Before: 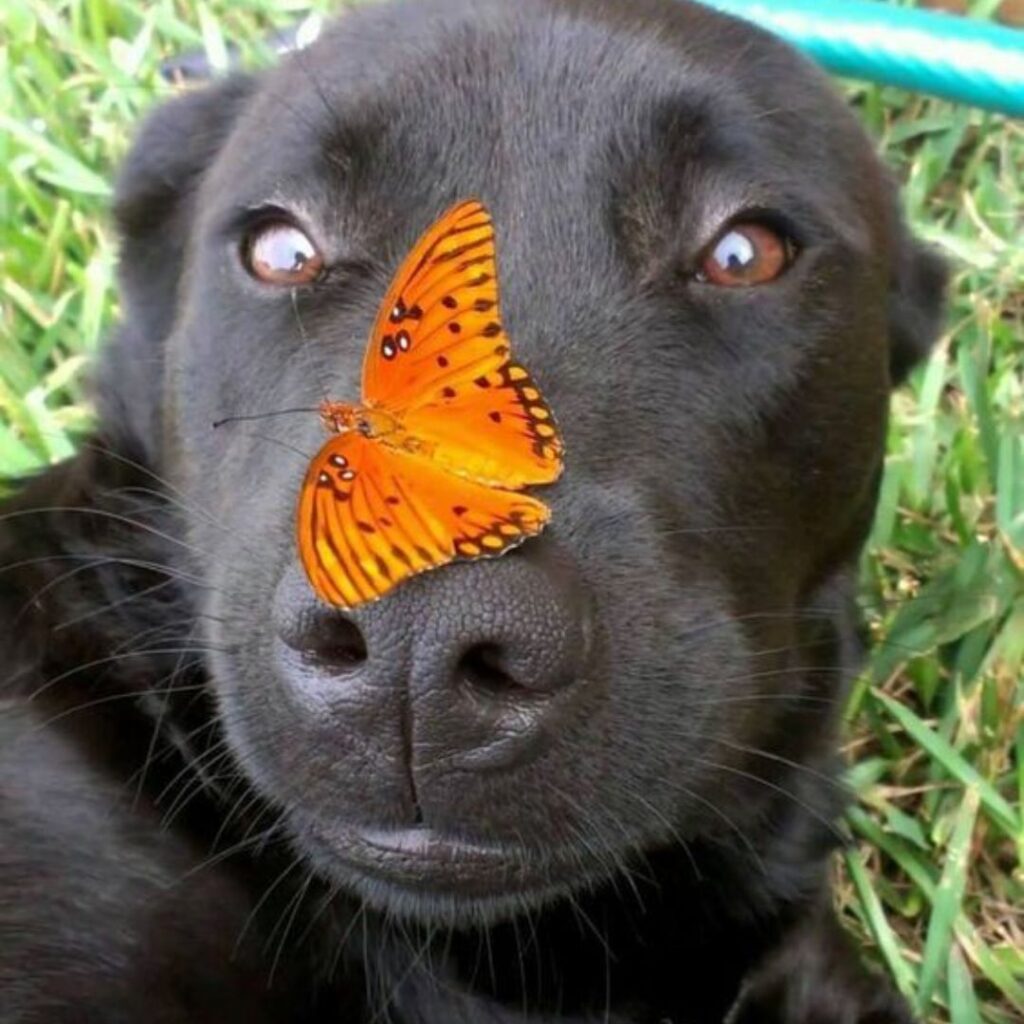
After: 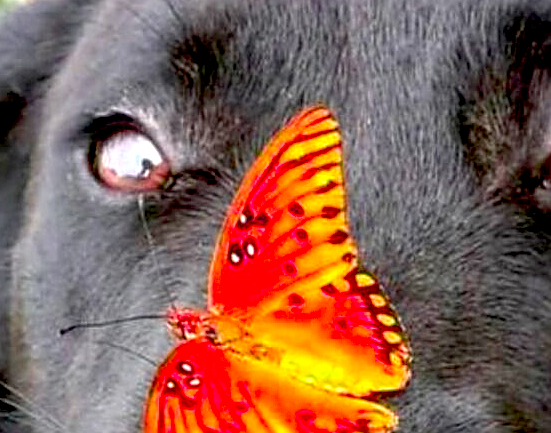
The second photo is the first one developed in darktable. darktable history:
crop: left 15.035%, top 9.149%, right 31.065%, bottom 48.54%
exposure: black level correction 0.031, exposure 0.304 EV, compensate highlight preservation false
sharpen: amount 0.749
color zones: curves: ch0 [(0, 0.533) (0.126, 0.533) (0.234, 0.533) (0.368, 0.357) (0.5, 0.5) (0.625, 0.5) (0.74, 0.637) (0.875, 0.5)]; ch1 [(0.004, 0.708) (0.129, 0.662) (0.25, 0.5) (0.375, 0.331) (0.496, 0.396) (0.625, 0.649) (0.739, 0.26) (0.875, 0.5) (1, 0.478)]; ch2 [(0, 0.409) (0.132, 0.403) (0.236, 0.558) (0.379, 0.448) (0.5, 0.5) (0.625, 0.5) (0.691, 0.39) (0.875, 0.5)]
local contrast: on, module defaults
